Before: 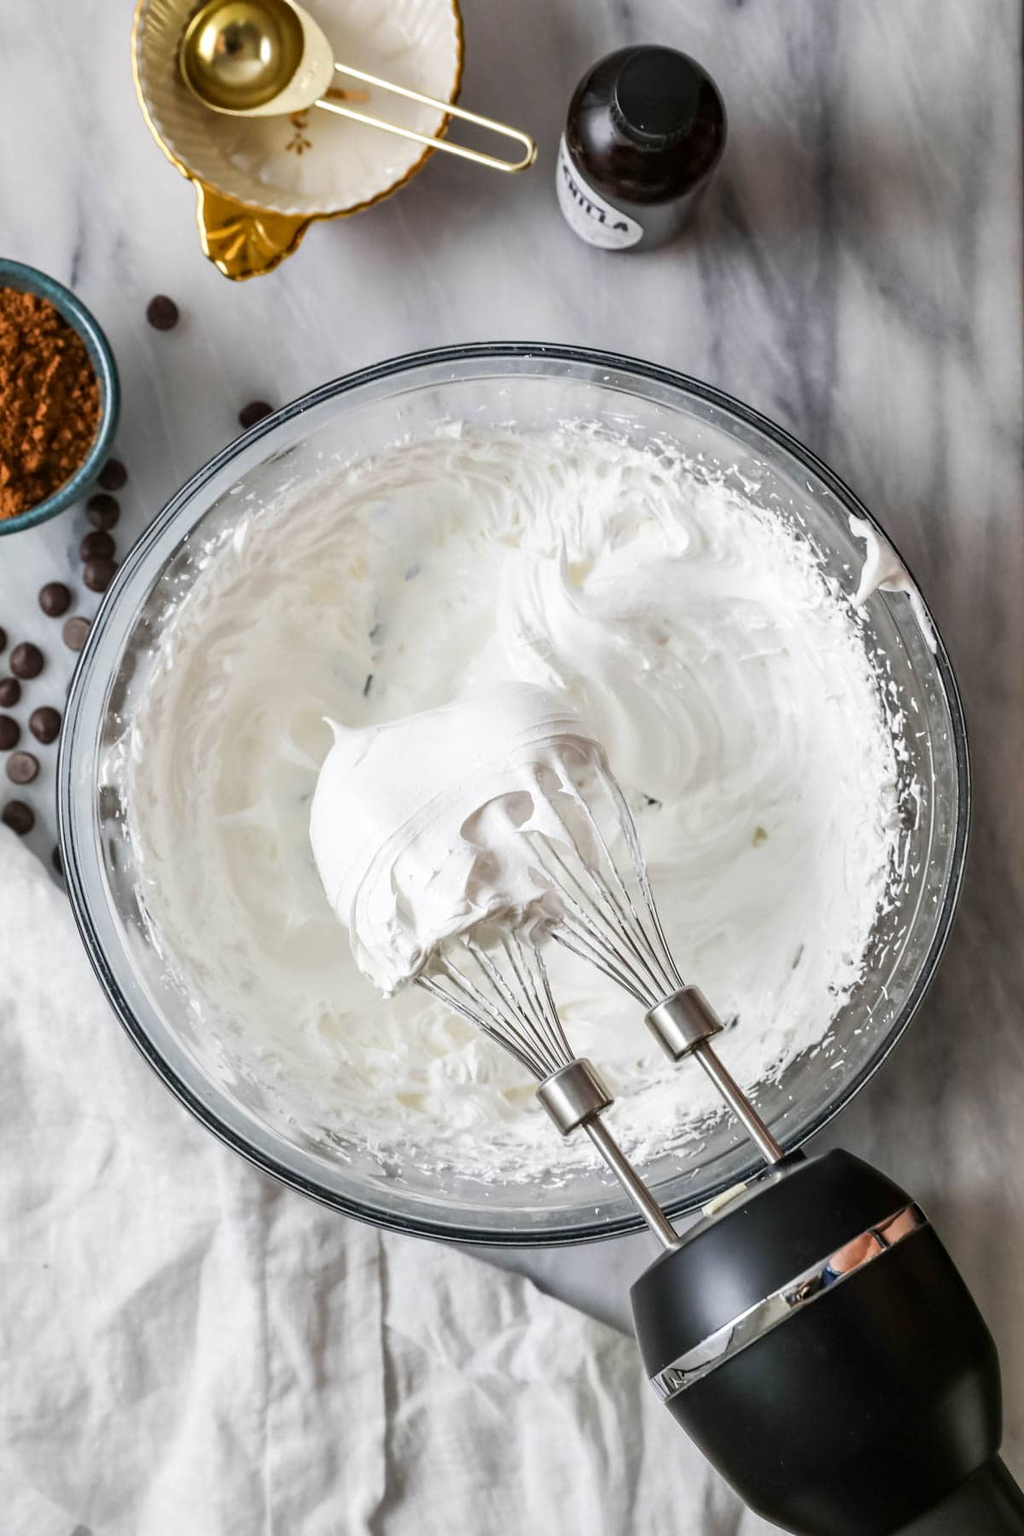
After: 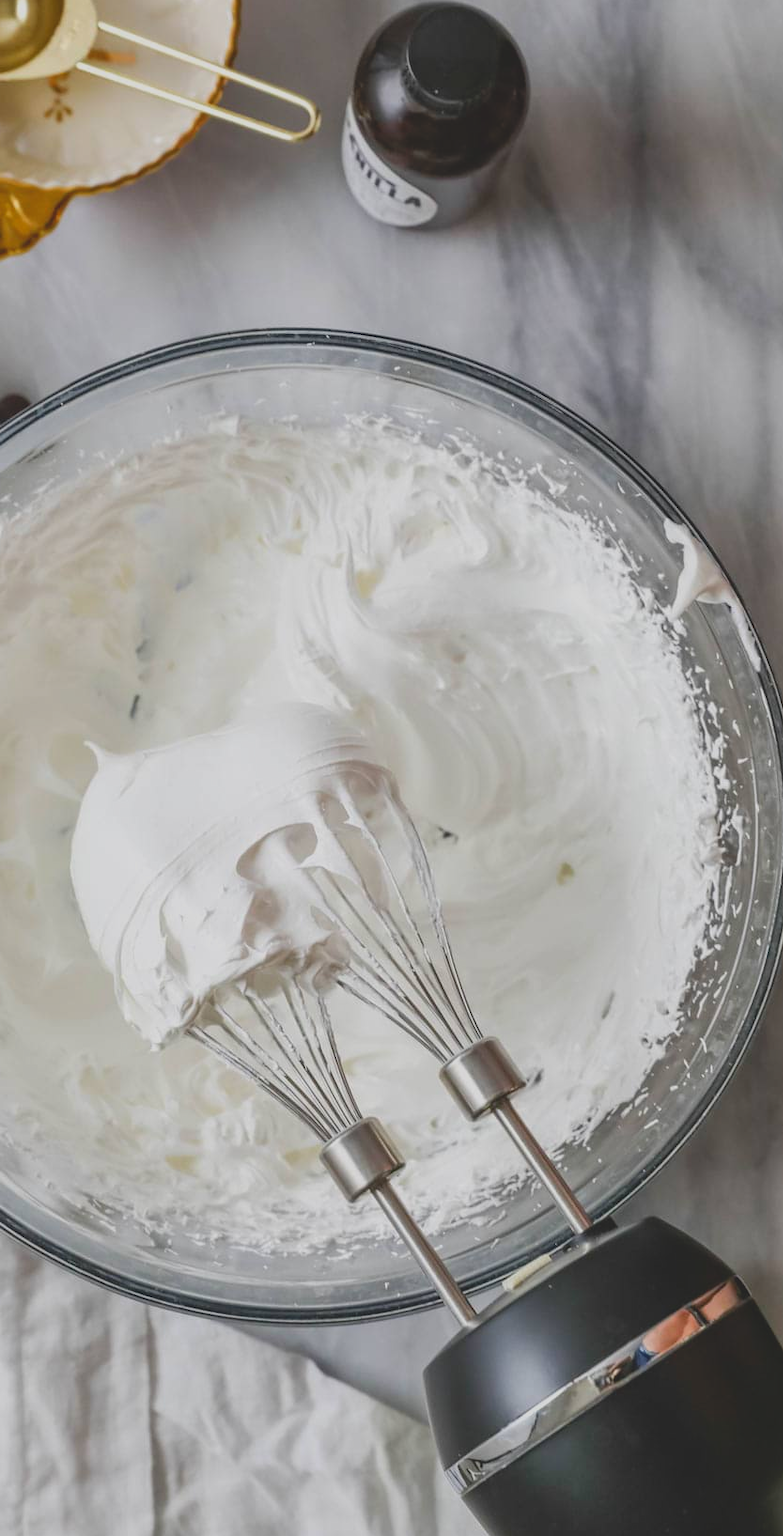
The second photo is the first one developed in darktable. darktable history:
contrast brightness saturation: contrast -0.28
crop and rotate: left 24.034%, top 2.838%, right 6.406%, bottom 6.299%
